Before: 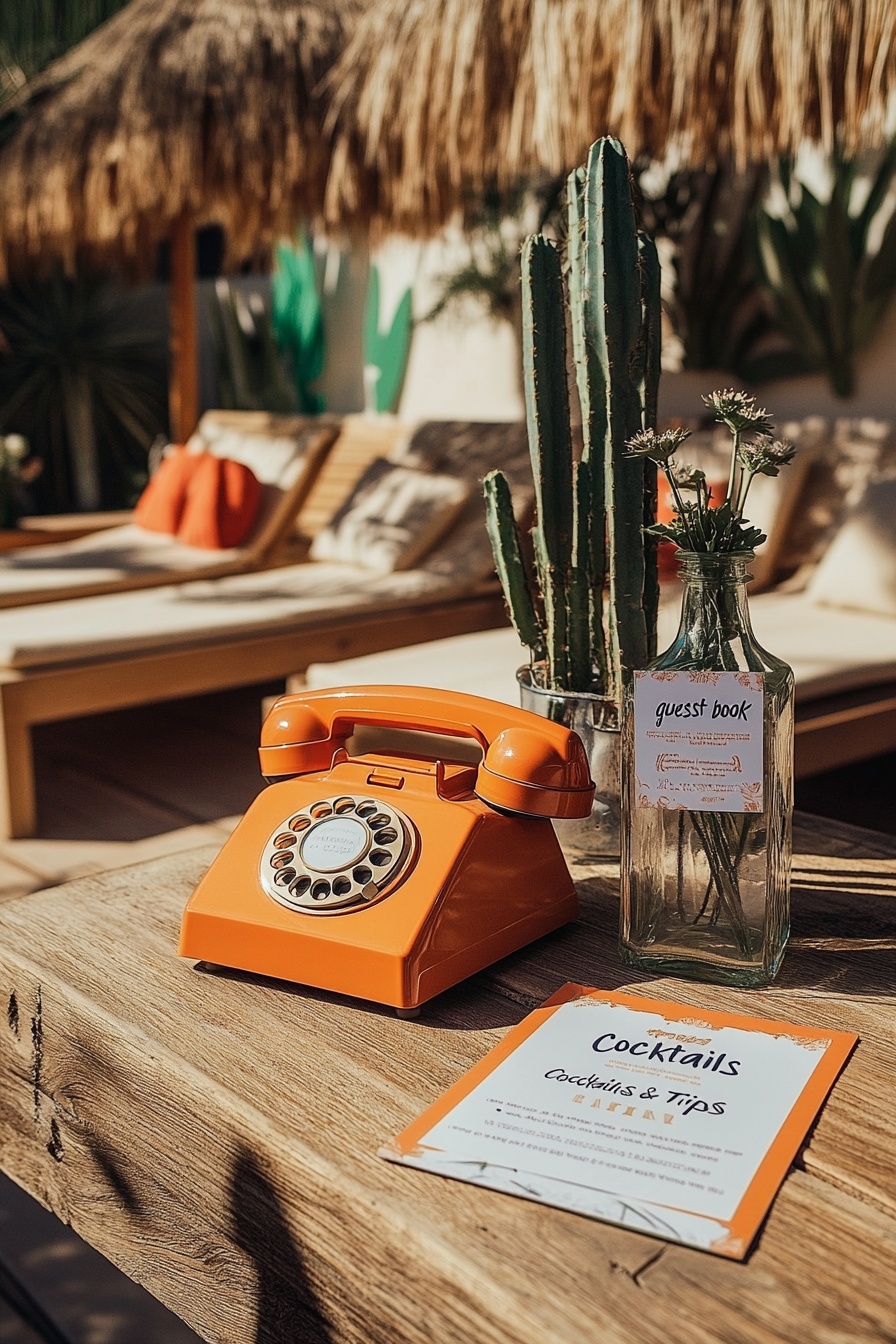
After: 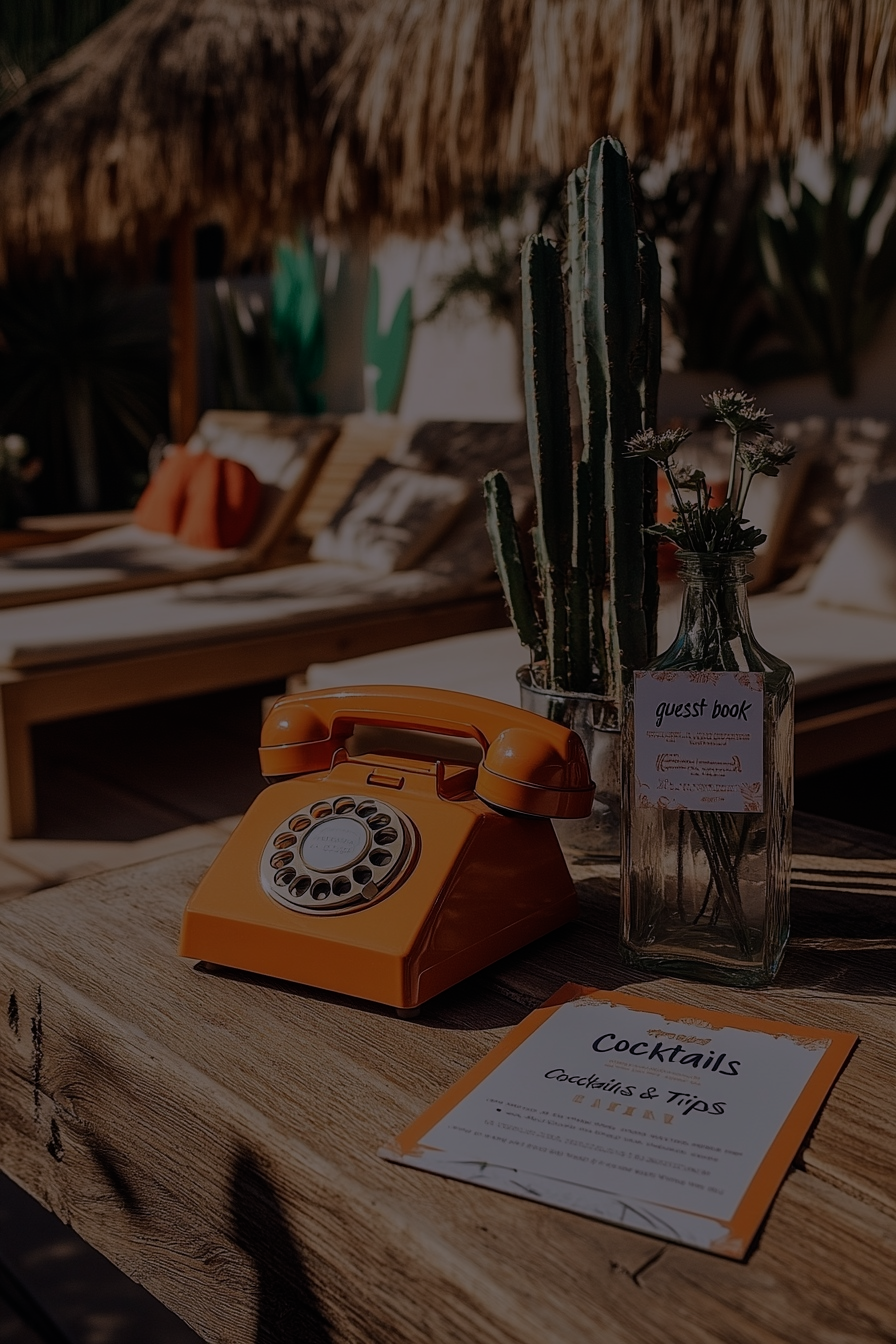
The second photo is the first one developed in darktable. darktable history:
white balance: red 1.05, blue 1.072
exposure: exposure -2.446 EV, compensate highlight preservation false
